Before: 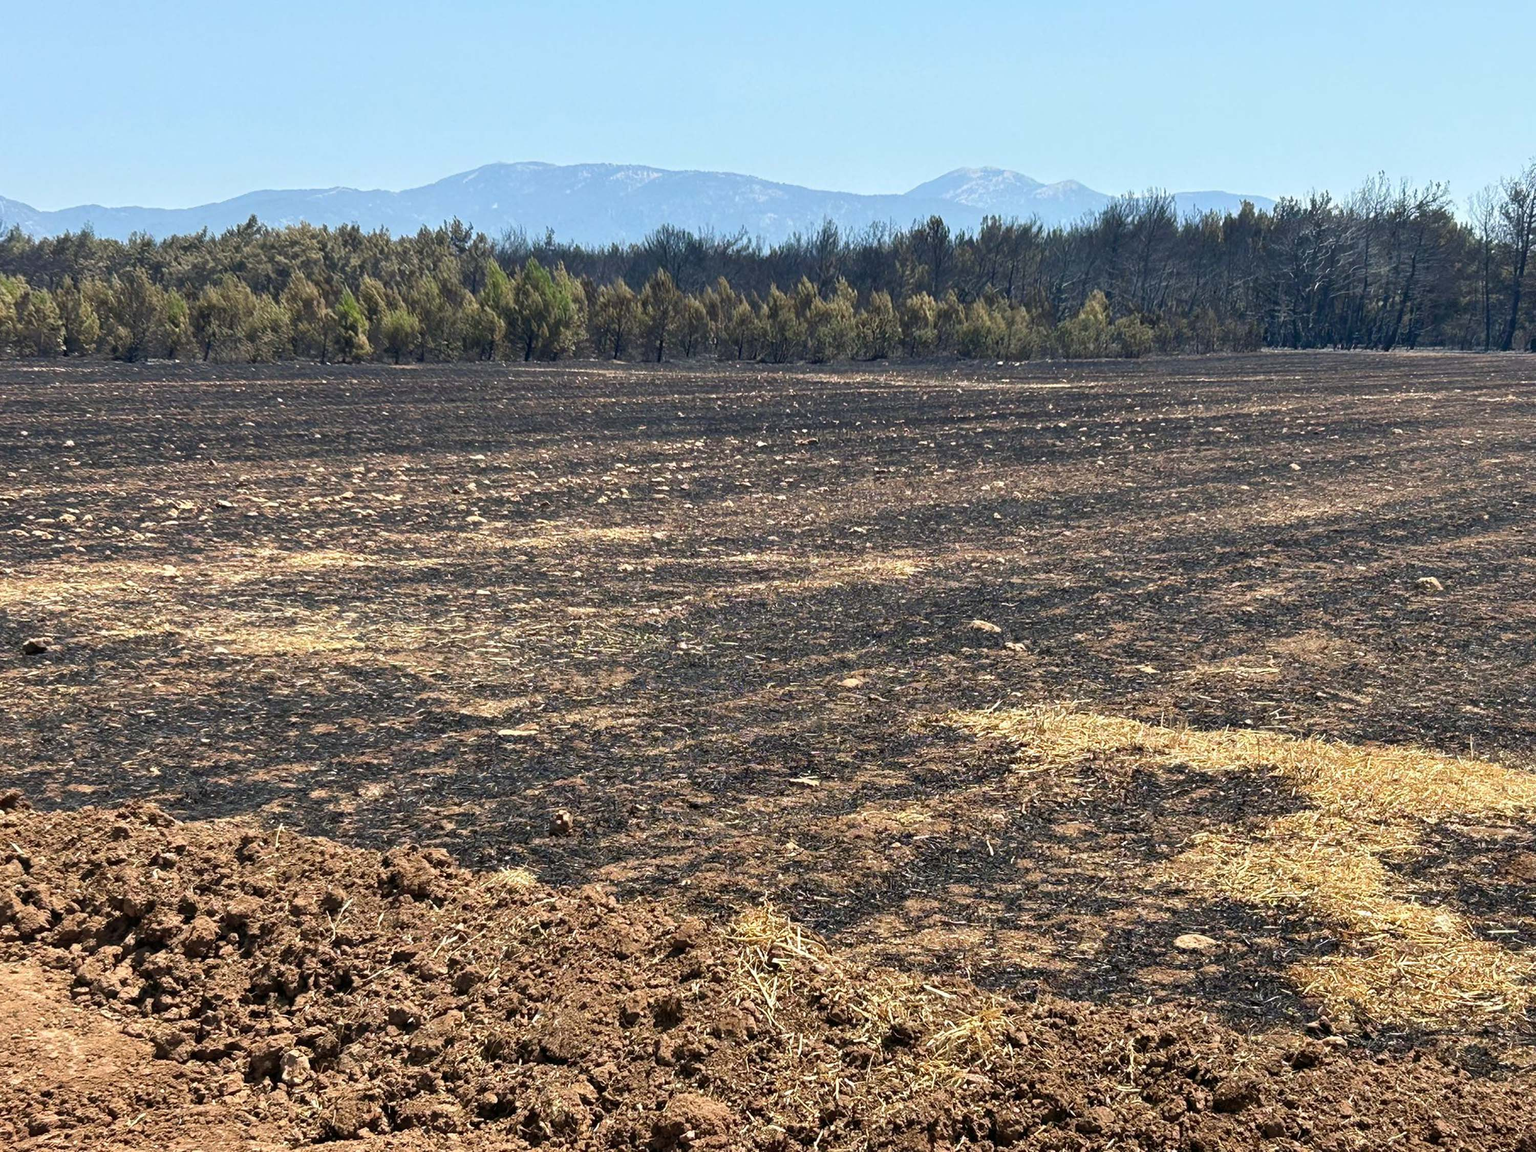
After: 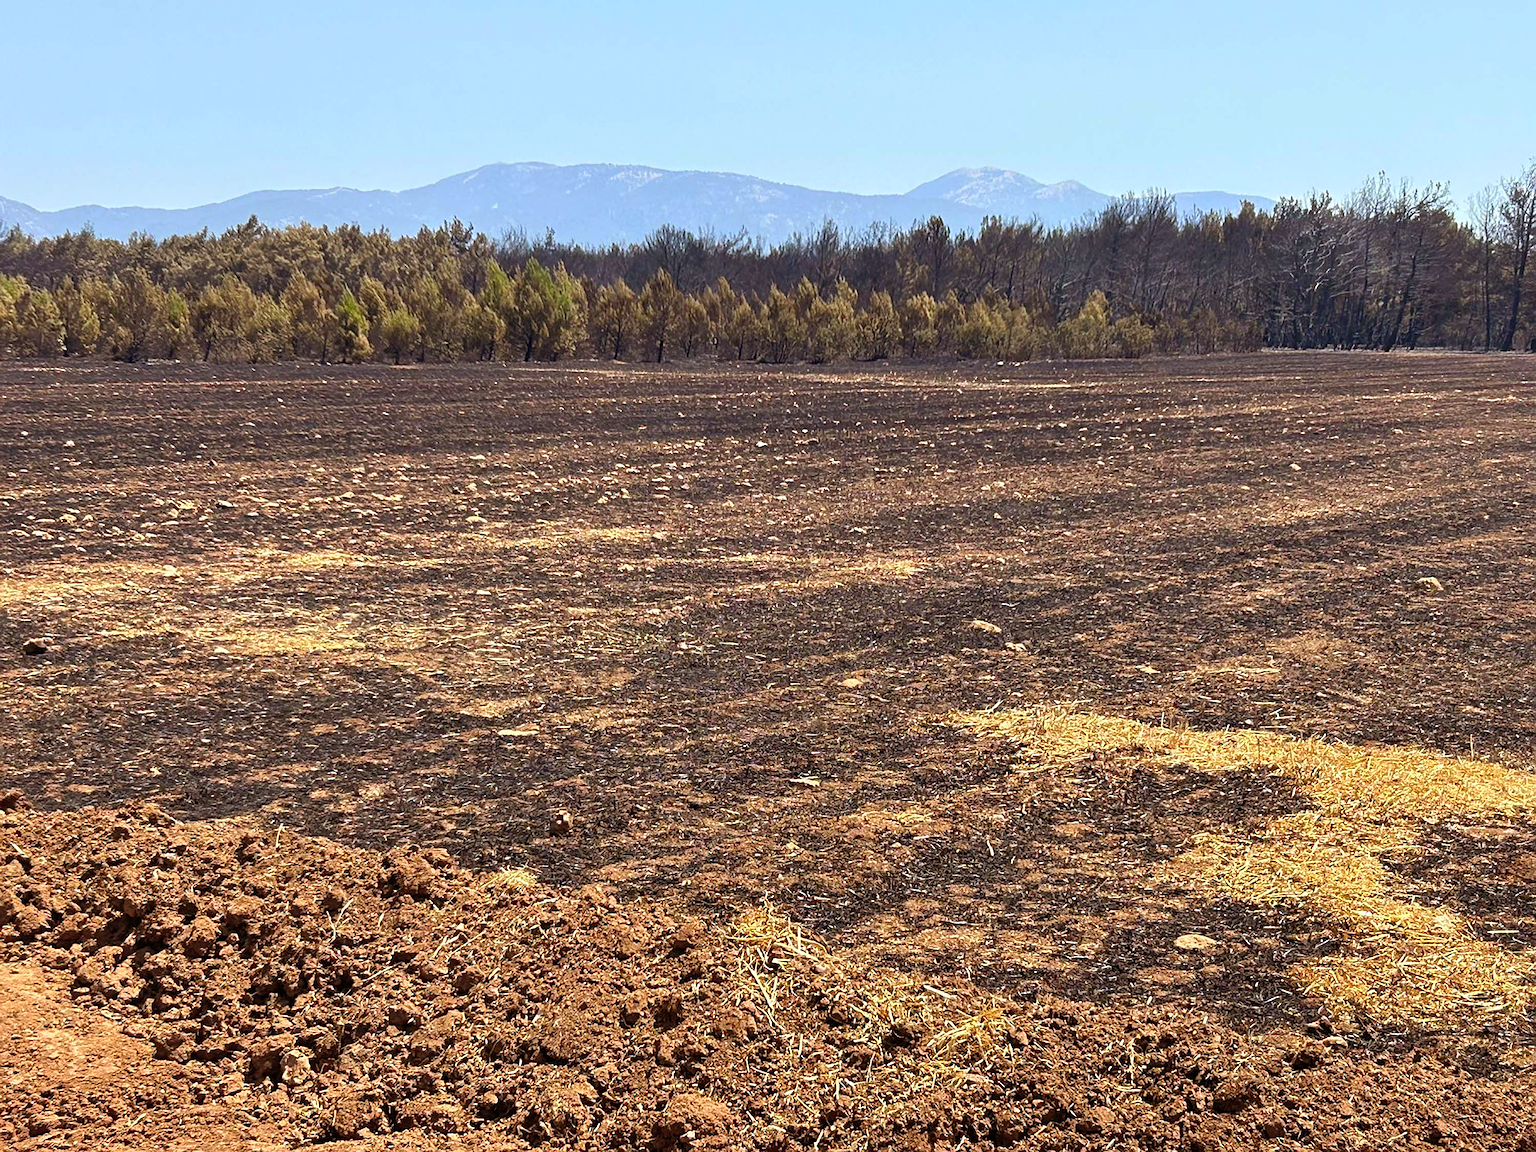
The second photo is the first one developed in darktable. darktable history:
sharpen: on, module defaults
contrast brightness saturation: contrast 0.03, brightness 0.06, saturation 0.13
rgb levels: mode RGB, independent channels, levels [[0, 0.5, 1], [0, 0.521, 1], [0, 0.536, 1]]
